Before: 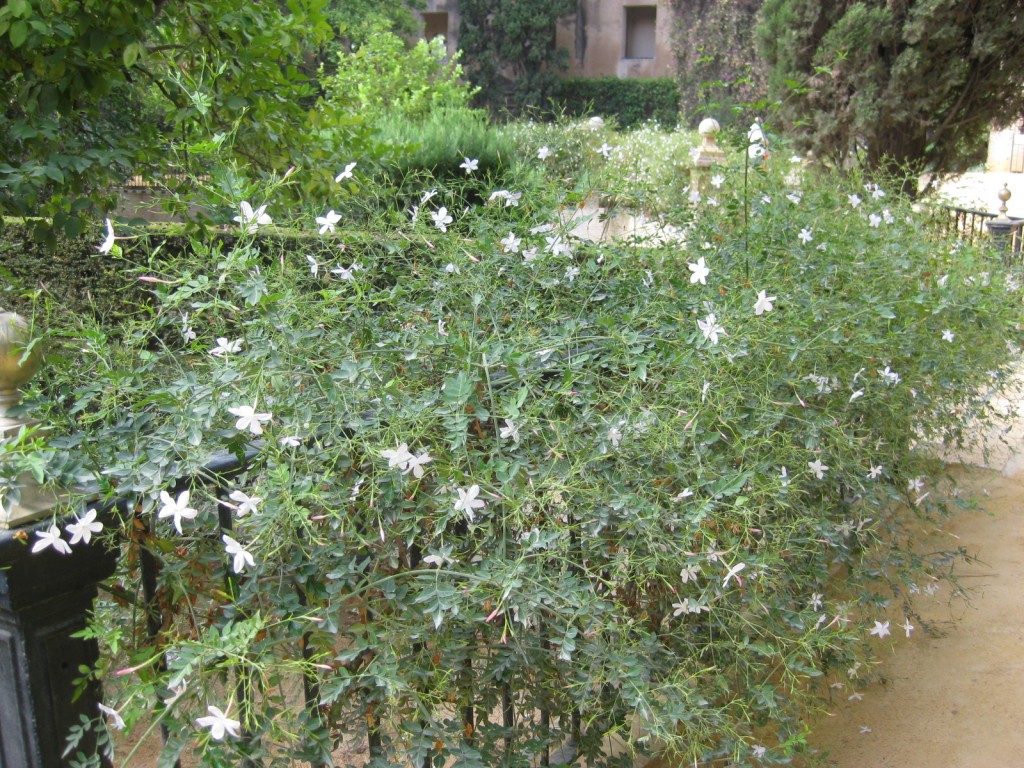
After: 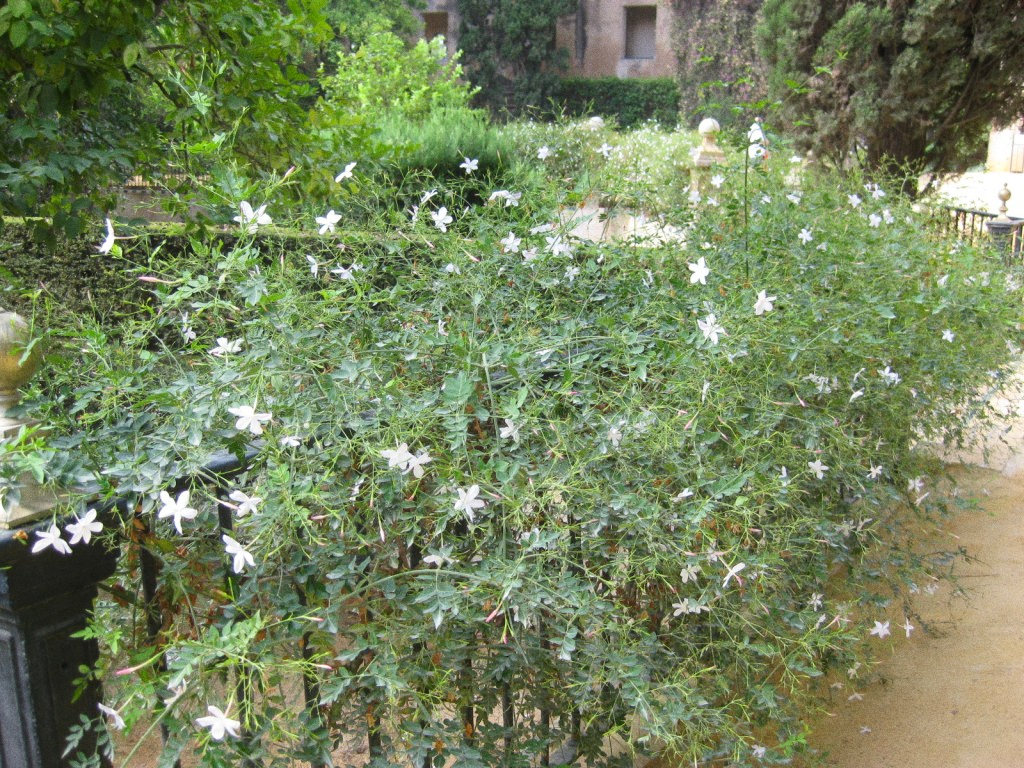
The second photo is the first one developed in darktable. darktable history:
grain: on, module defaults
contrast brightness saturation: contrast 0.1, brightness 0.03, saturation 0.09
